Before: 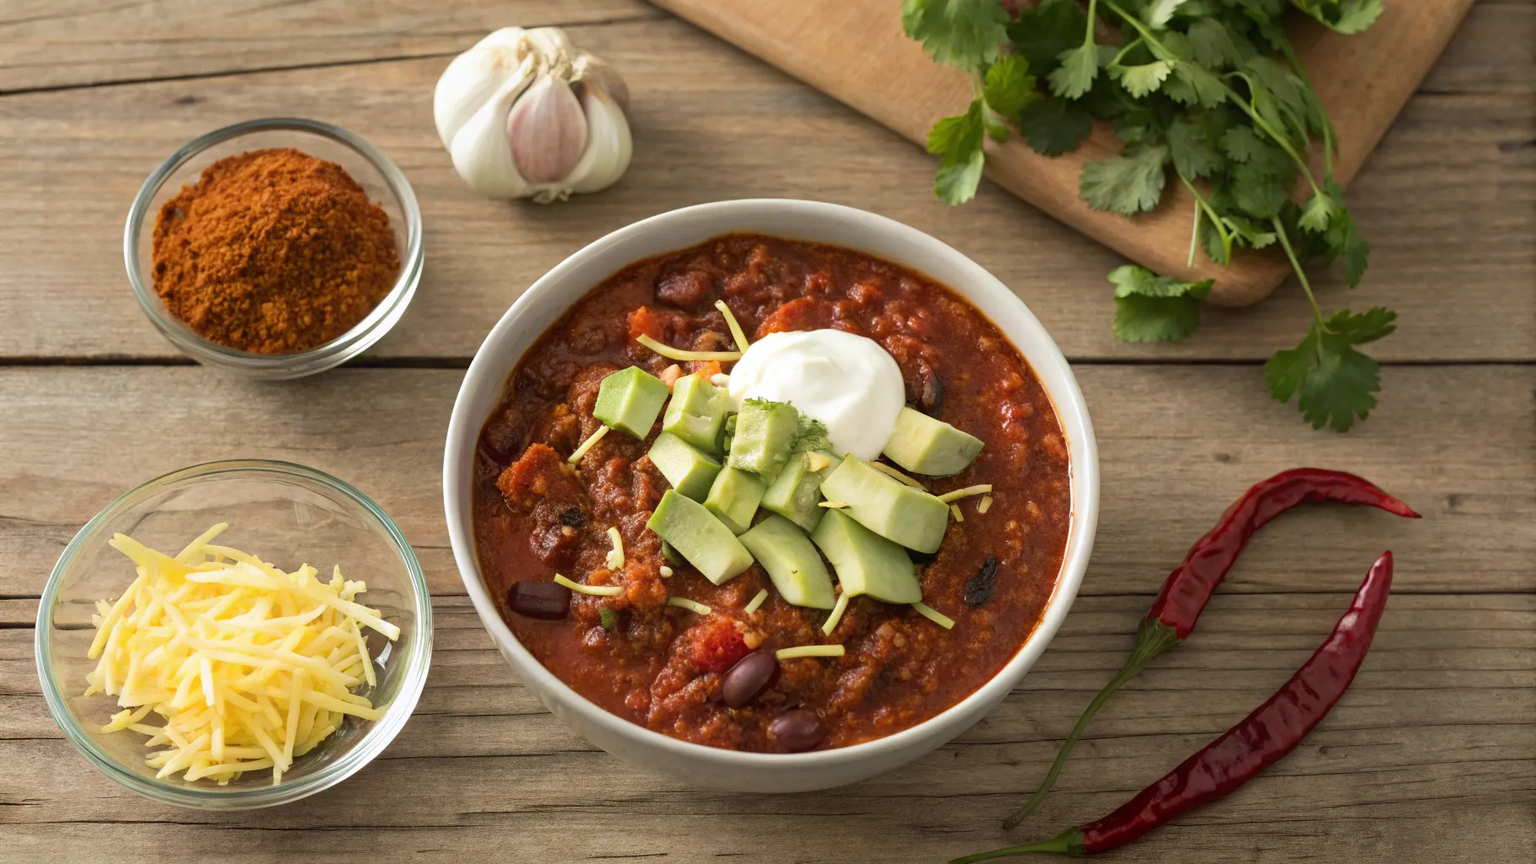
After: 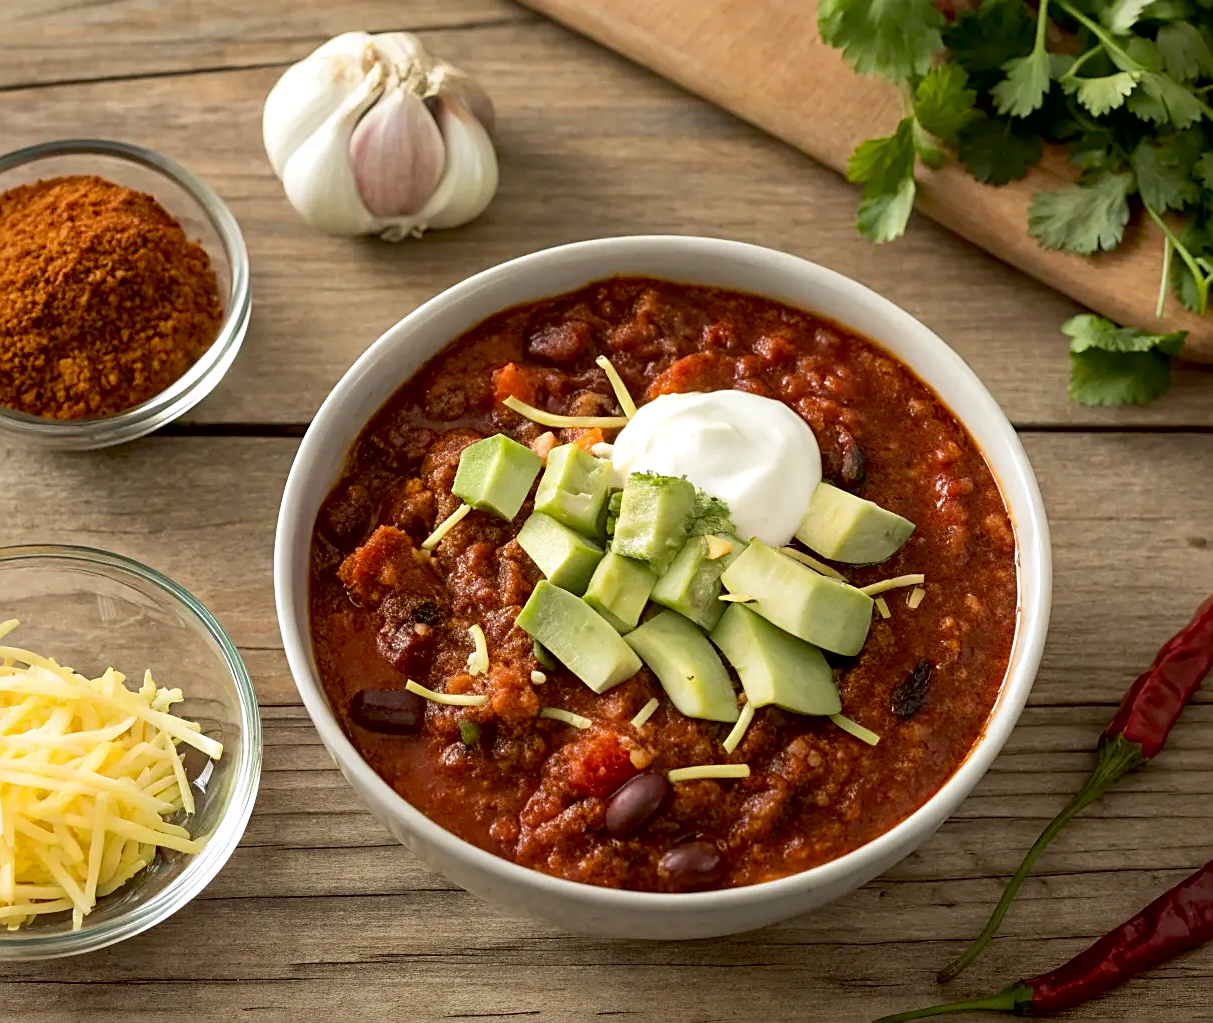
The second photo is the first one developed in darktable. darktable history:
local contrast: mode bilateral grid, contrast 19, coarseness 50, detail 120%, midtone range 0.2
exposure: black level correction 0.01, exposure 0.017 EV, compensate highlight preservation false
sharpen: on, module defaults
crop and rotate: left 13.837%, right 19.497%
